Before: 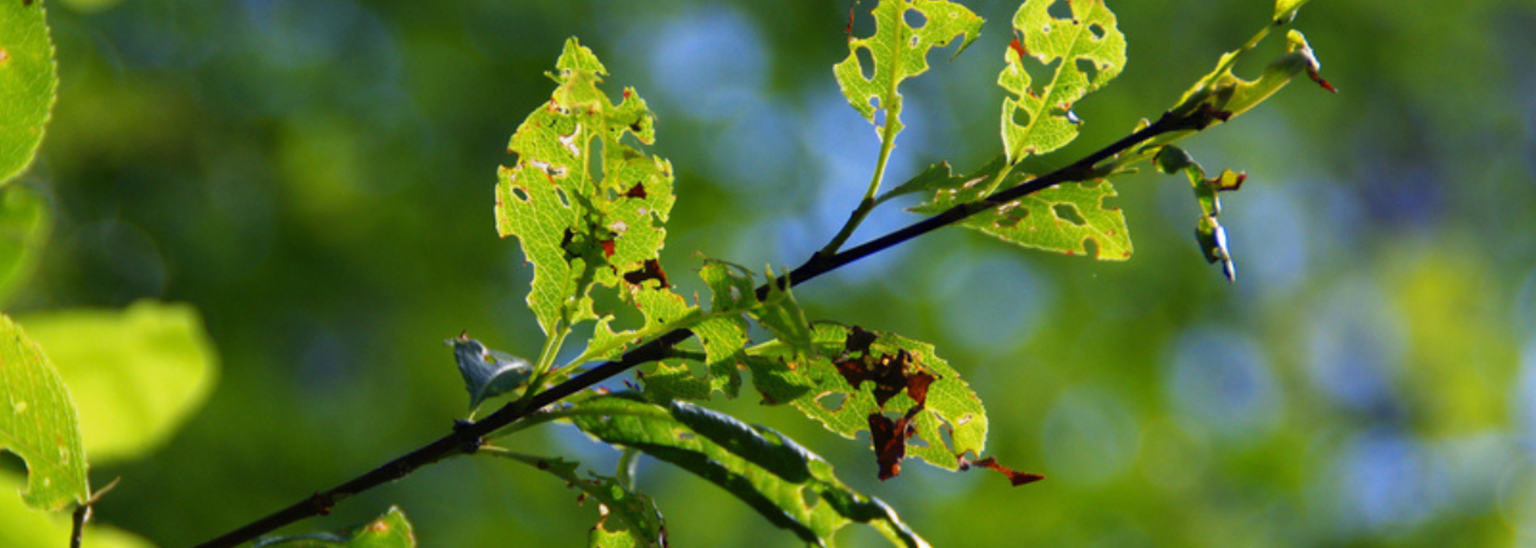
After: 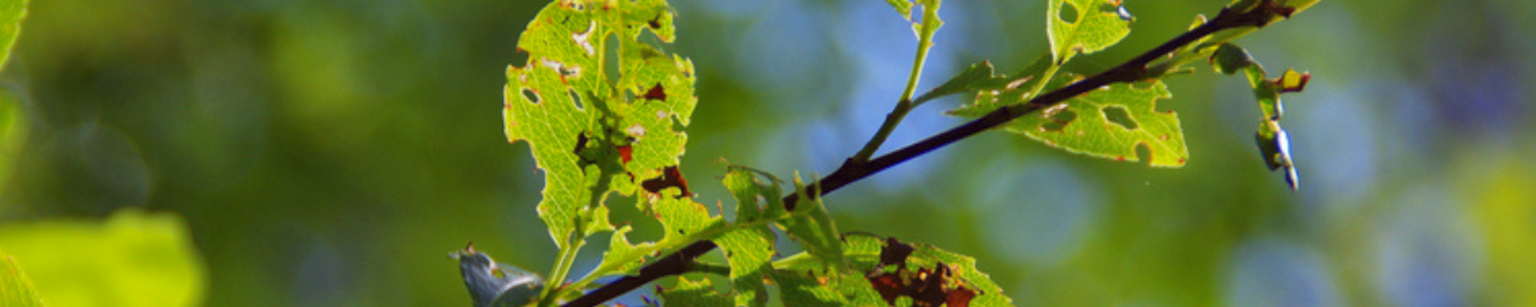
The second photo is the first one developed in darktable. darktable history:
crop: left 1.744%, top 19.225%, right 5.069%, bottom 28.357%
color balance: mode lift, gamma, gain (sRGB), lift [1, 1.049, 1, 1]
shadows and highlights: on, module defaults
